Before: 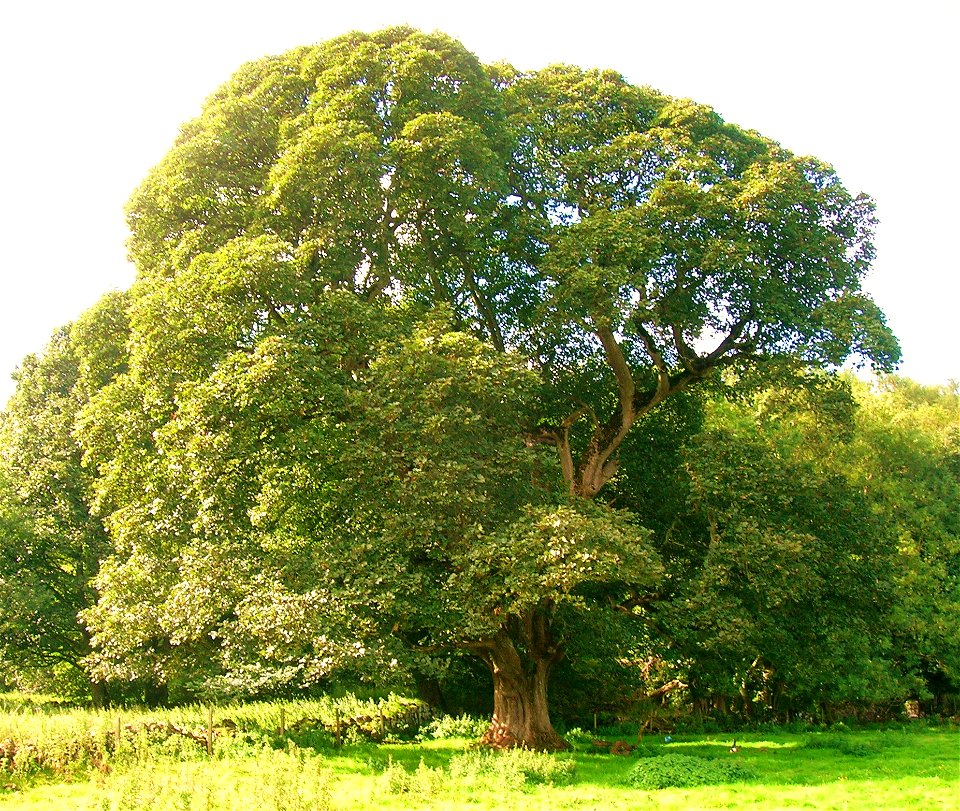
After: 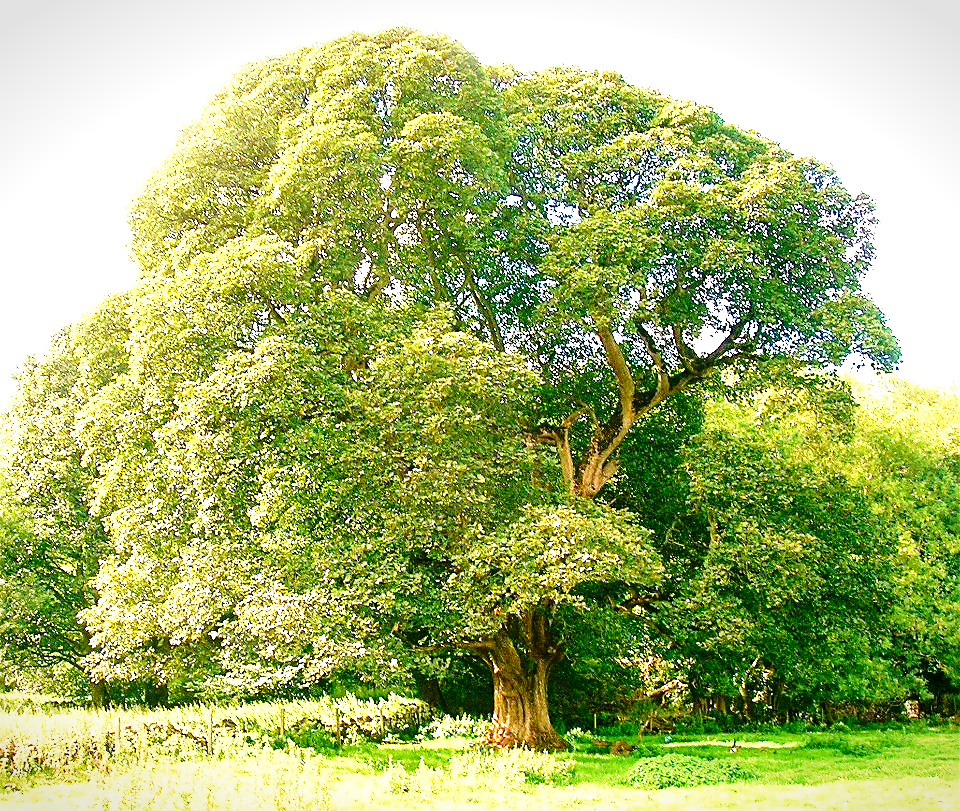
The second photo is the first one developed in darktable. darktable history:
exposure: exposure 0.772 EV, compensate highlight preservation false
base curve: curves: ch0 [(0, 0) (0.028, 0.03) (0.121, 0.232) (0.46, 0.748) (0.859, 0.968) (1, 1)], preserve colors none
shadows and highlights: shadows 36.61, highlights -27.96, soften with gaussian
sharpen: radius 1.969
vignetting: fall-off start 100.25%, brightness -0.303, saturation -0.053, width/height ratio 1.306
contrast brightness saturation: contrast 0.028, brightness -0.036
